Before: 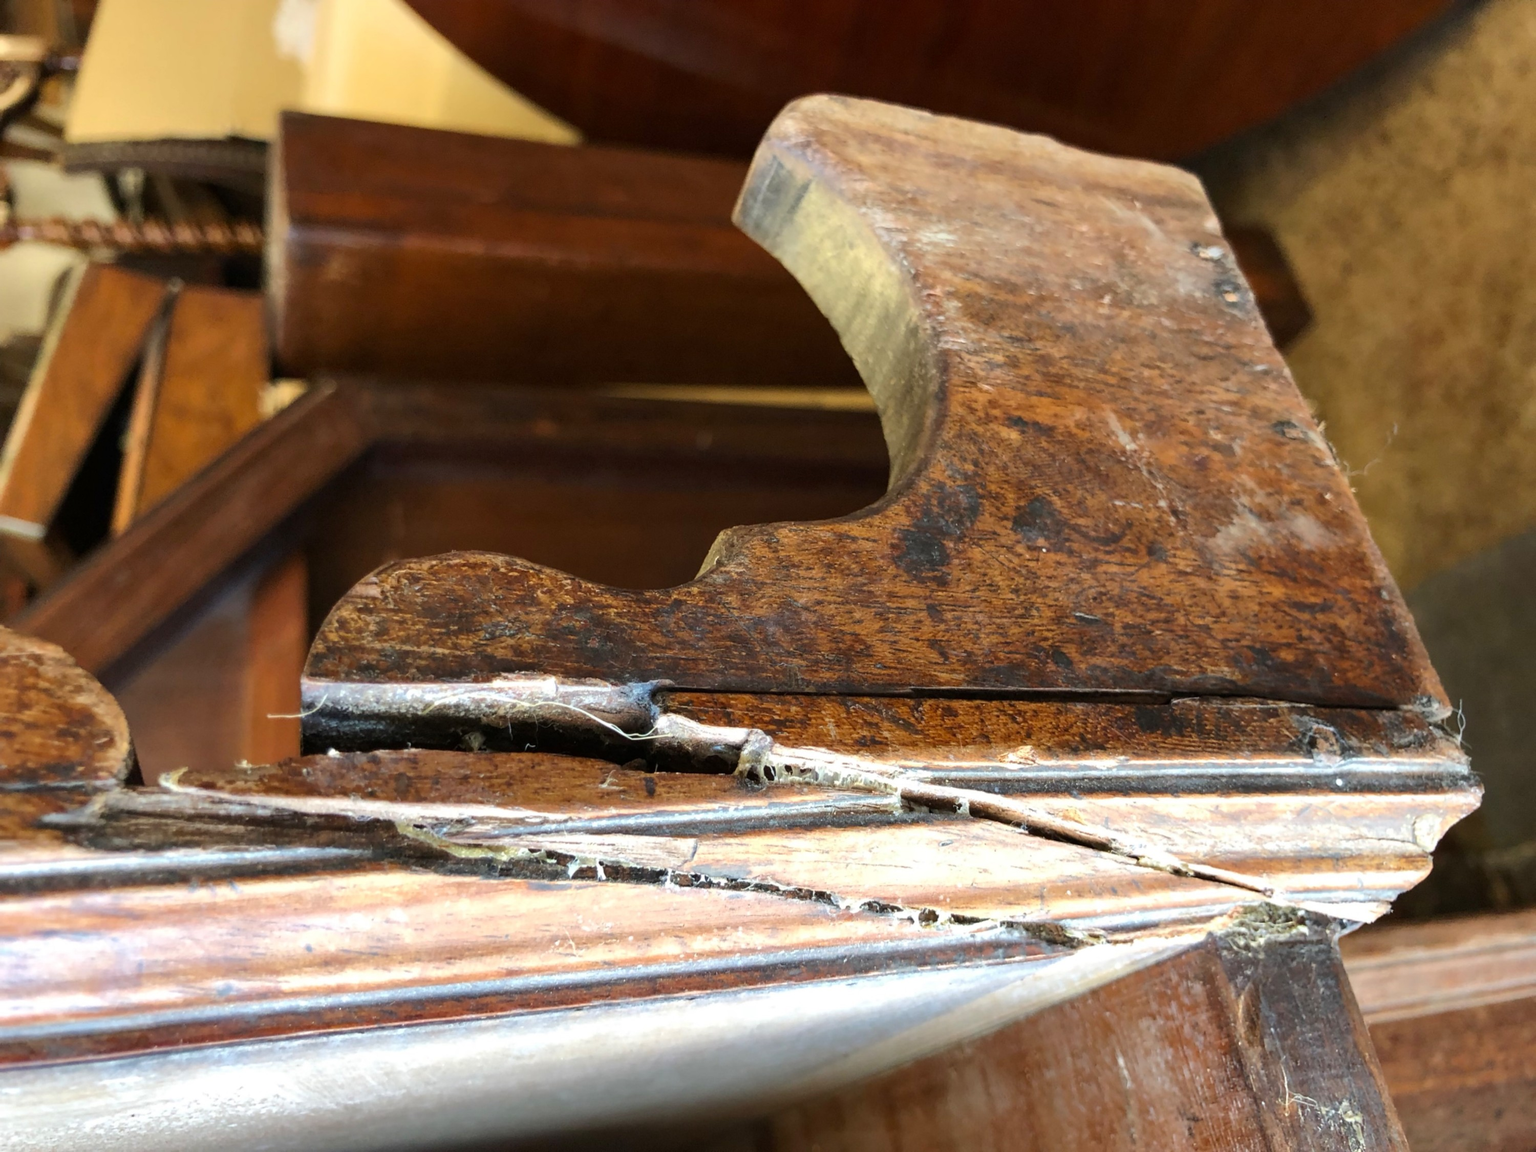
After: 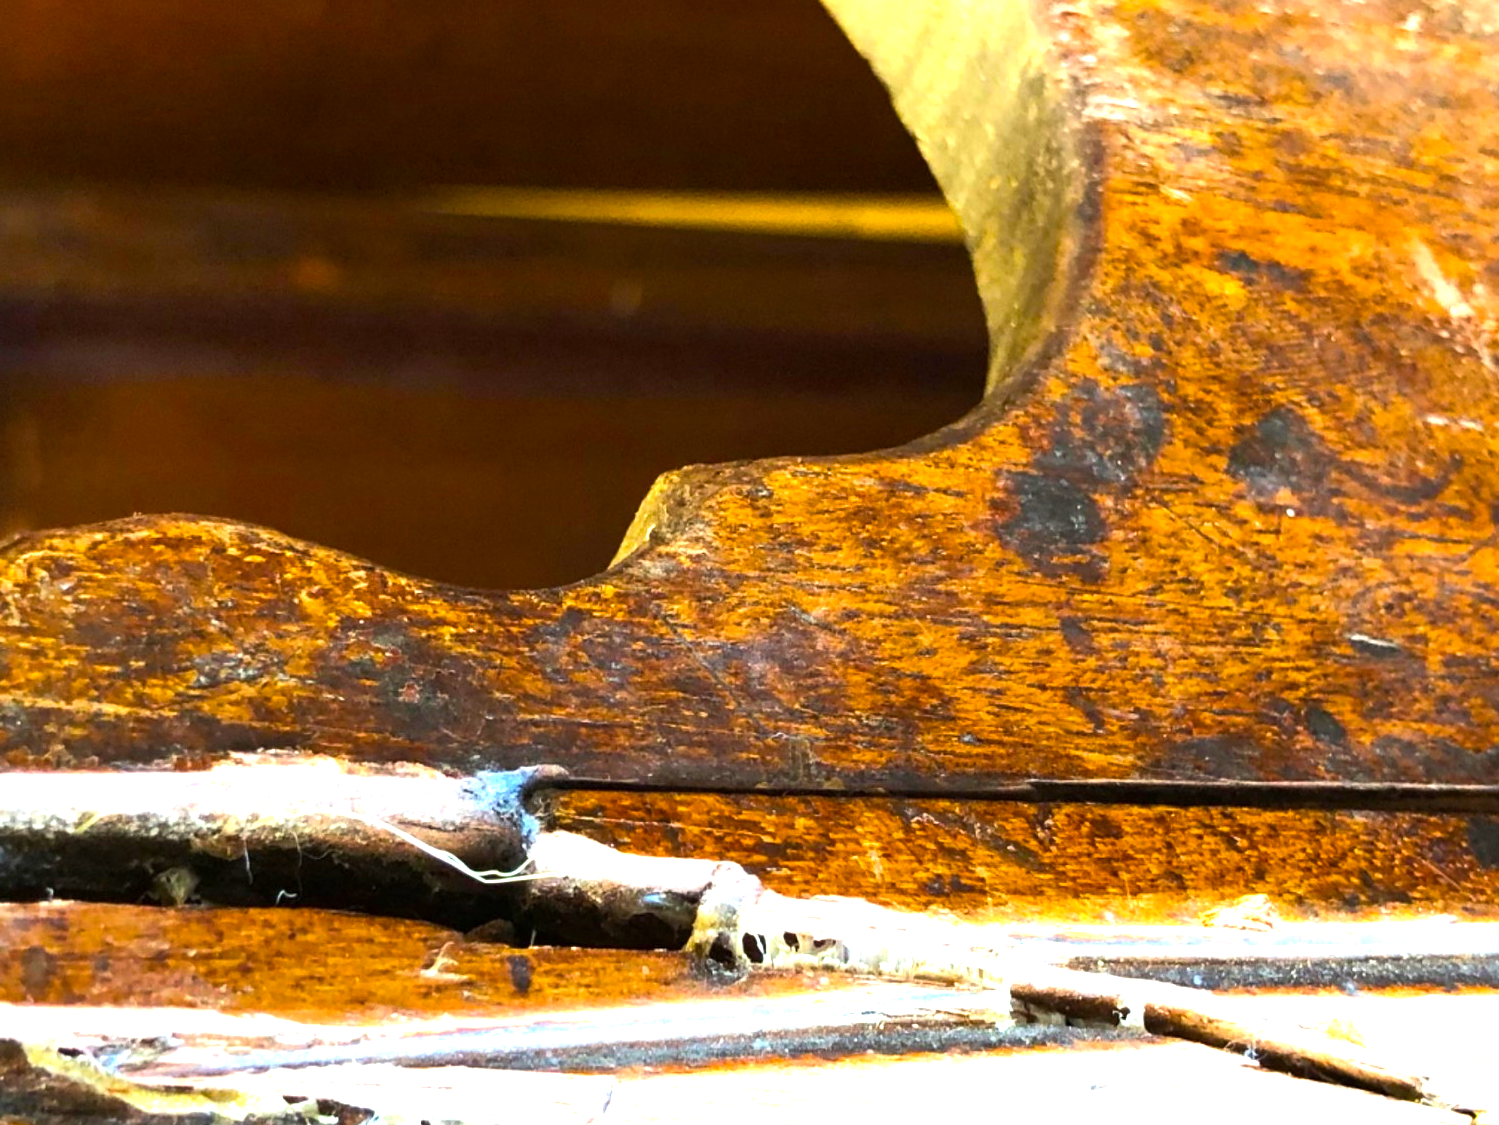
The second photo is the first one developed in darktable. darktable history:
crop: left 25%, top 25%, right 25%, bottom 25%
color balance rgb: linear chroma grading › shadows -10%, linear chroma grading › global chroma 20%, perceptual saturation grading › global saturation 15%, perceptual brilliance grading › global brilliance 30%, perceptual brilliance grading › highlights 12%, perceptual brilliance grading › mid-tones 24%, global vibrance 20%
